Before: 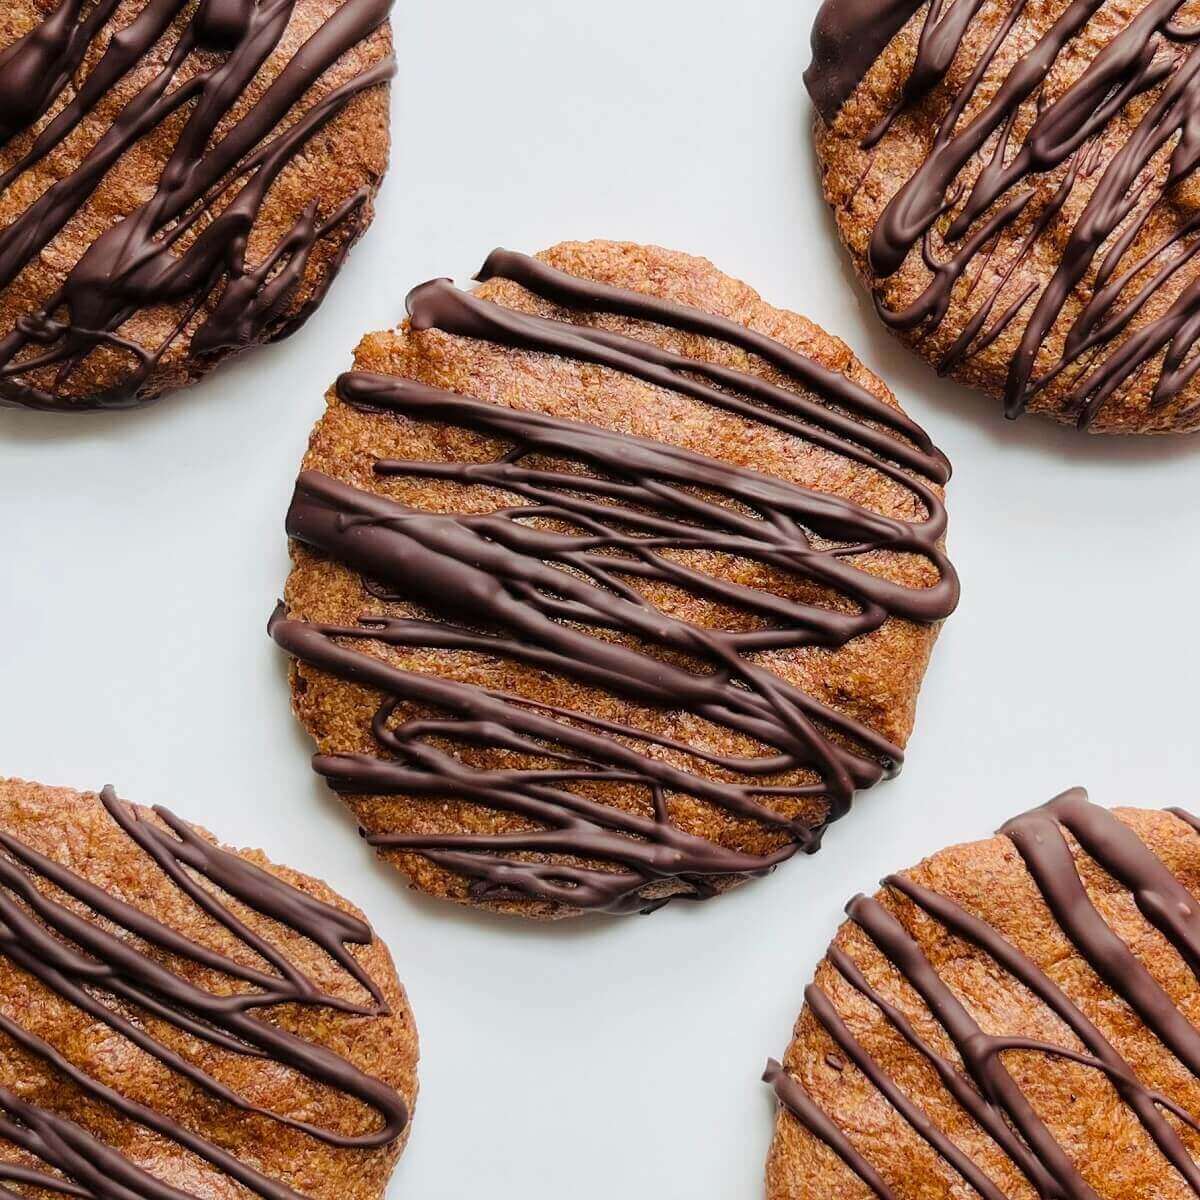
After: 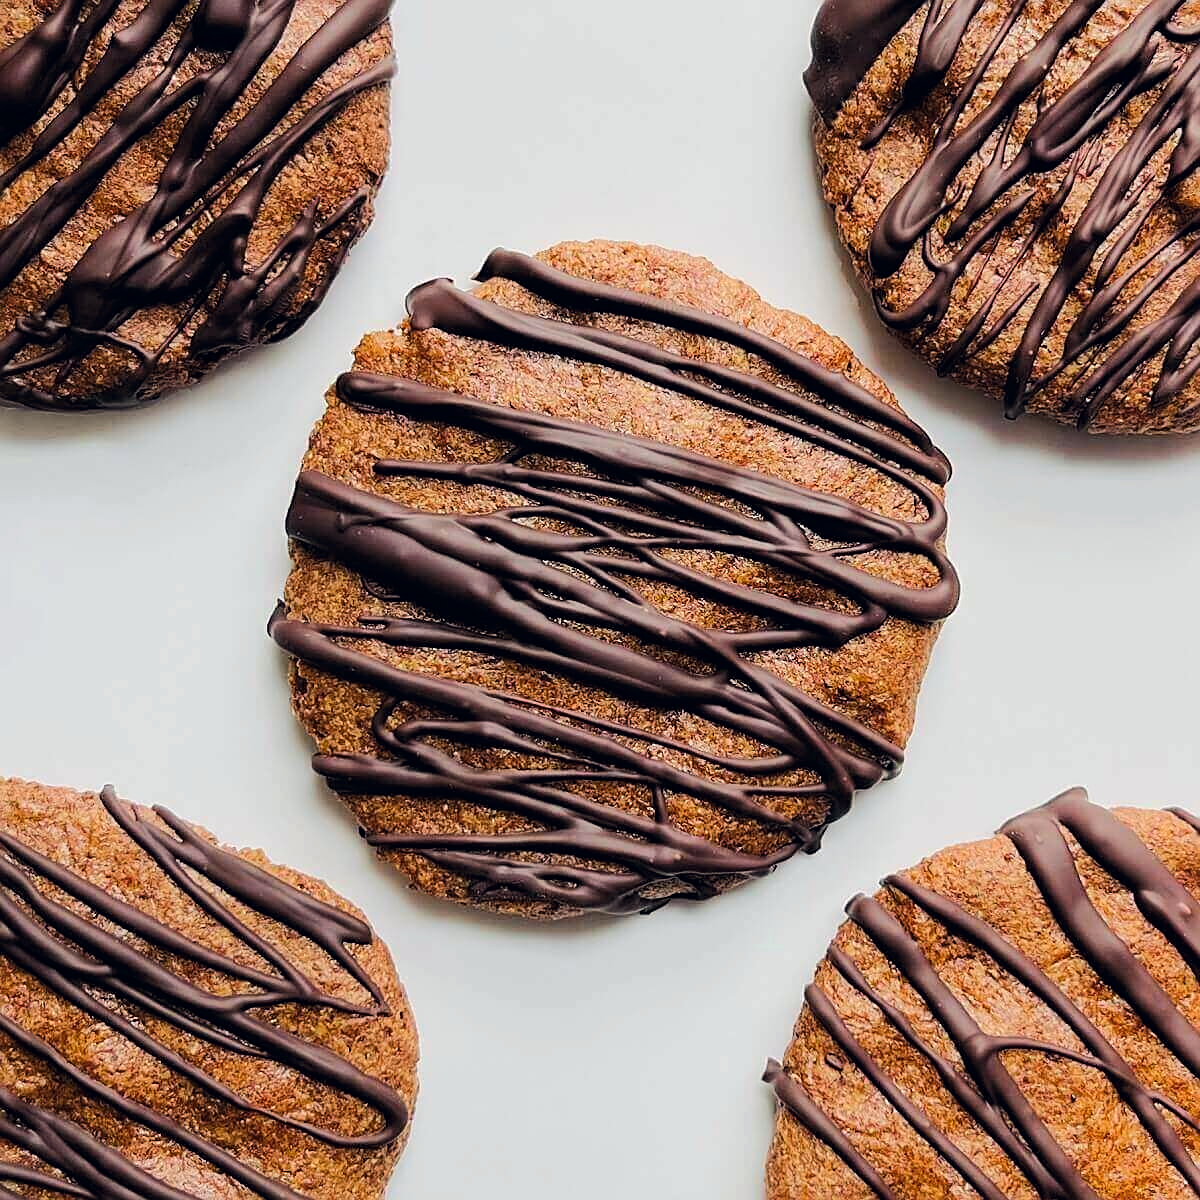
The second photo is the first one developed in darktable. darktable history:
color correction: highlights a* 0.417, highlights b* 2.65, shadows a* -0.716, shadows b* -4.76
sharpen: on, module defaults
tone curve: curves: ch0 [(0, 0) (0.052, 0.018) (0.236, 0.207) (0.41, 0.417) (0.485, 0.518) (0.54, 0.584) (0.625, 0.666) (0.845, 0.828) (0.994, 0.964)]; ch1 [(0, 0.055) (0.15, 0.117) (0.317, 0.34) (0.382, 0.408) (0.434, 0.441) (0.472, 0.479) (0.498, 0.501) (0.557, 0.558) (0.616, 0.59) (0.739, 0.7) (0.873, 0.857) (1, 0.928)]; ch2 [(0, 0) (0.352, 0.403) (0.447, 0.466) (0.482, 0.482) (0.528, 0.526) (0.586, 0.577) (0.618, 0.621) (0.785, 0.747) (1, 1)], color space Lab, linked channels, preserve colors none
